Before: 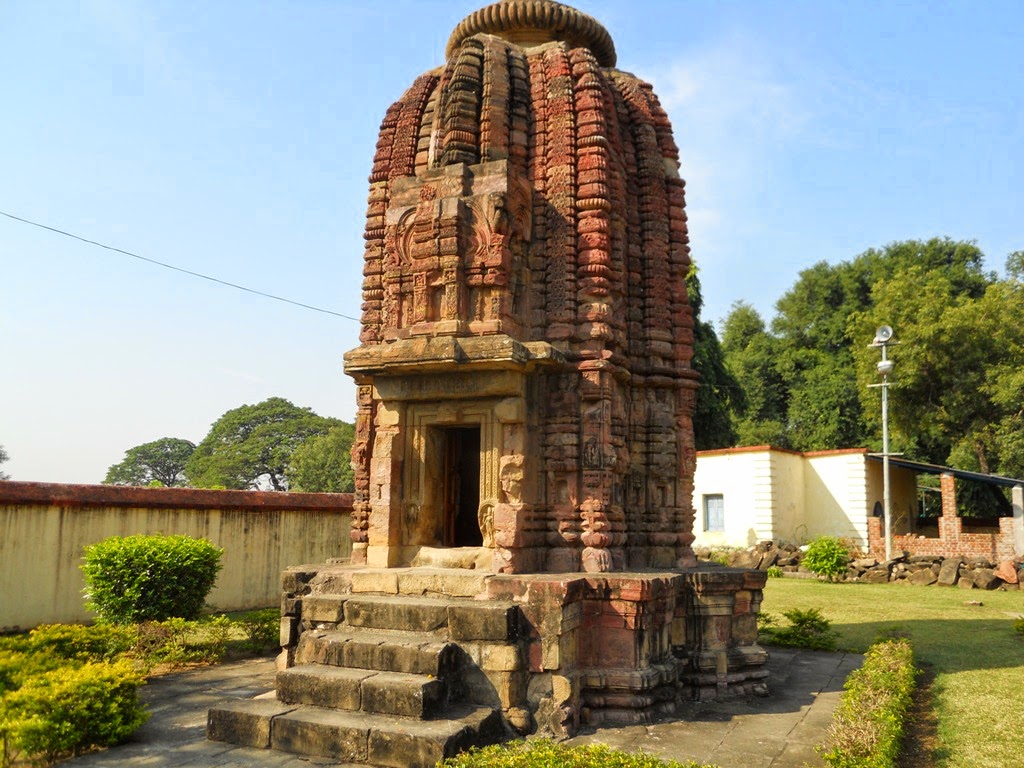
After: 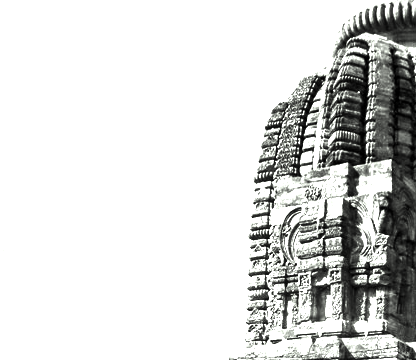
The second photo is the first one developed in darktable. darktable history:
exposure: black level correction 0.001, exposure 2 EV, compensate exposure bias true, compensate highlight preservation false
contrast brightness saturation: contrast -0.038, brightness -0.577, saturation -0.998
color correction: highlights a* -4.56, highlights b* 5.06, saturation 0.945
contrast equalizer: octaves 7, y [[0.5, 0.501, 0.525, 0.597, 0.58, 0.514], [0.5 ×6], [0.5 ×6], [0 ×6], [0 ×6]], mix 0.6
crop and rotate: left 11.267%, top 0.066%, right 48.037%, bottom 52.98%
